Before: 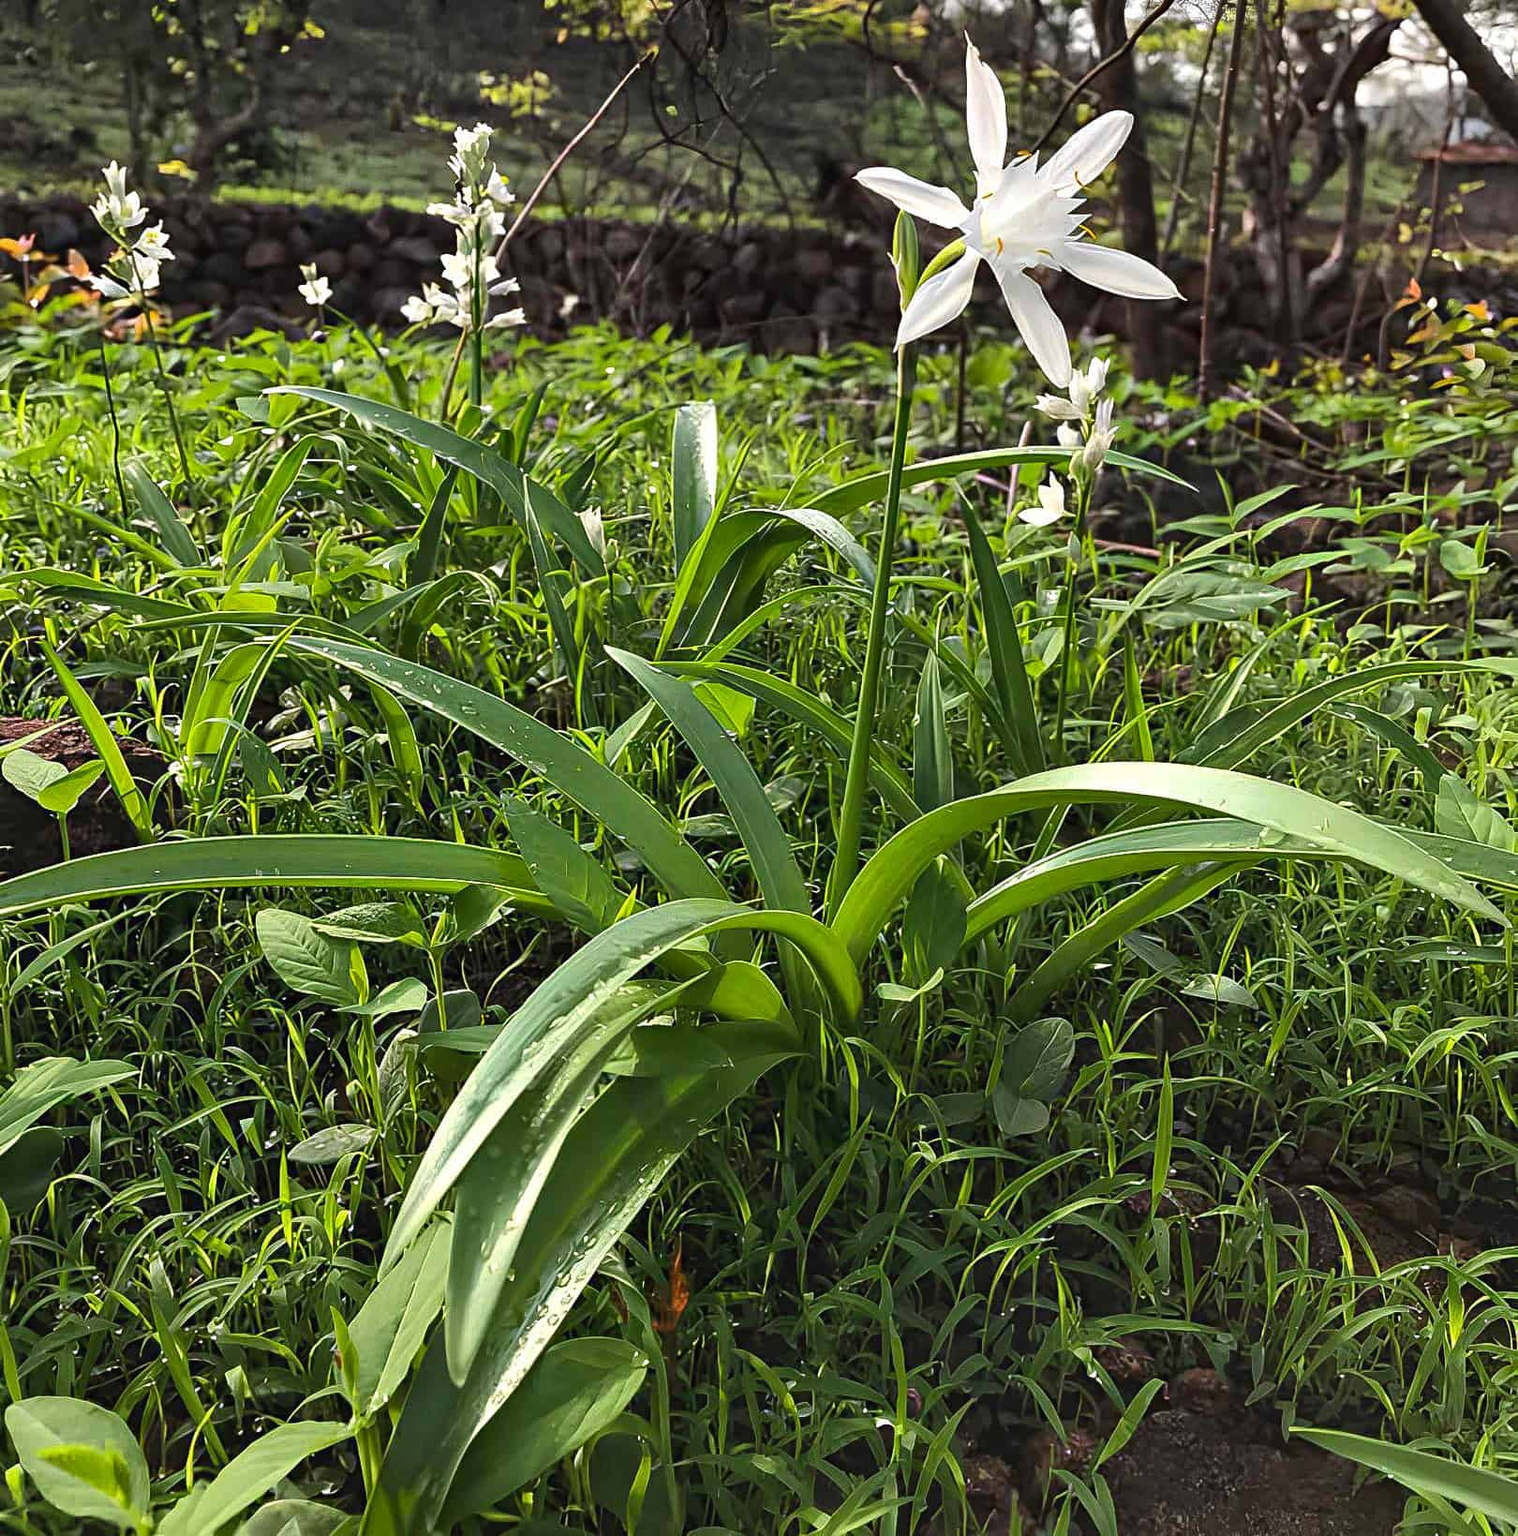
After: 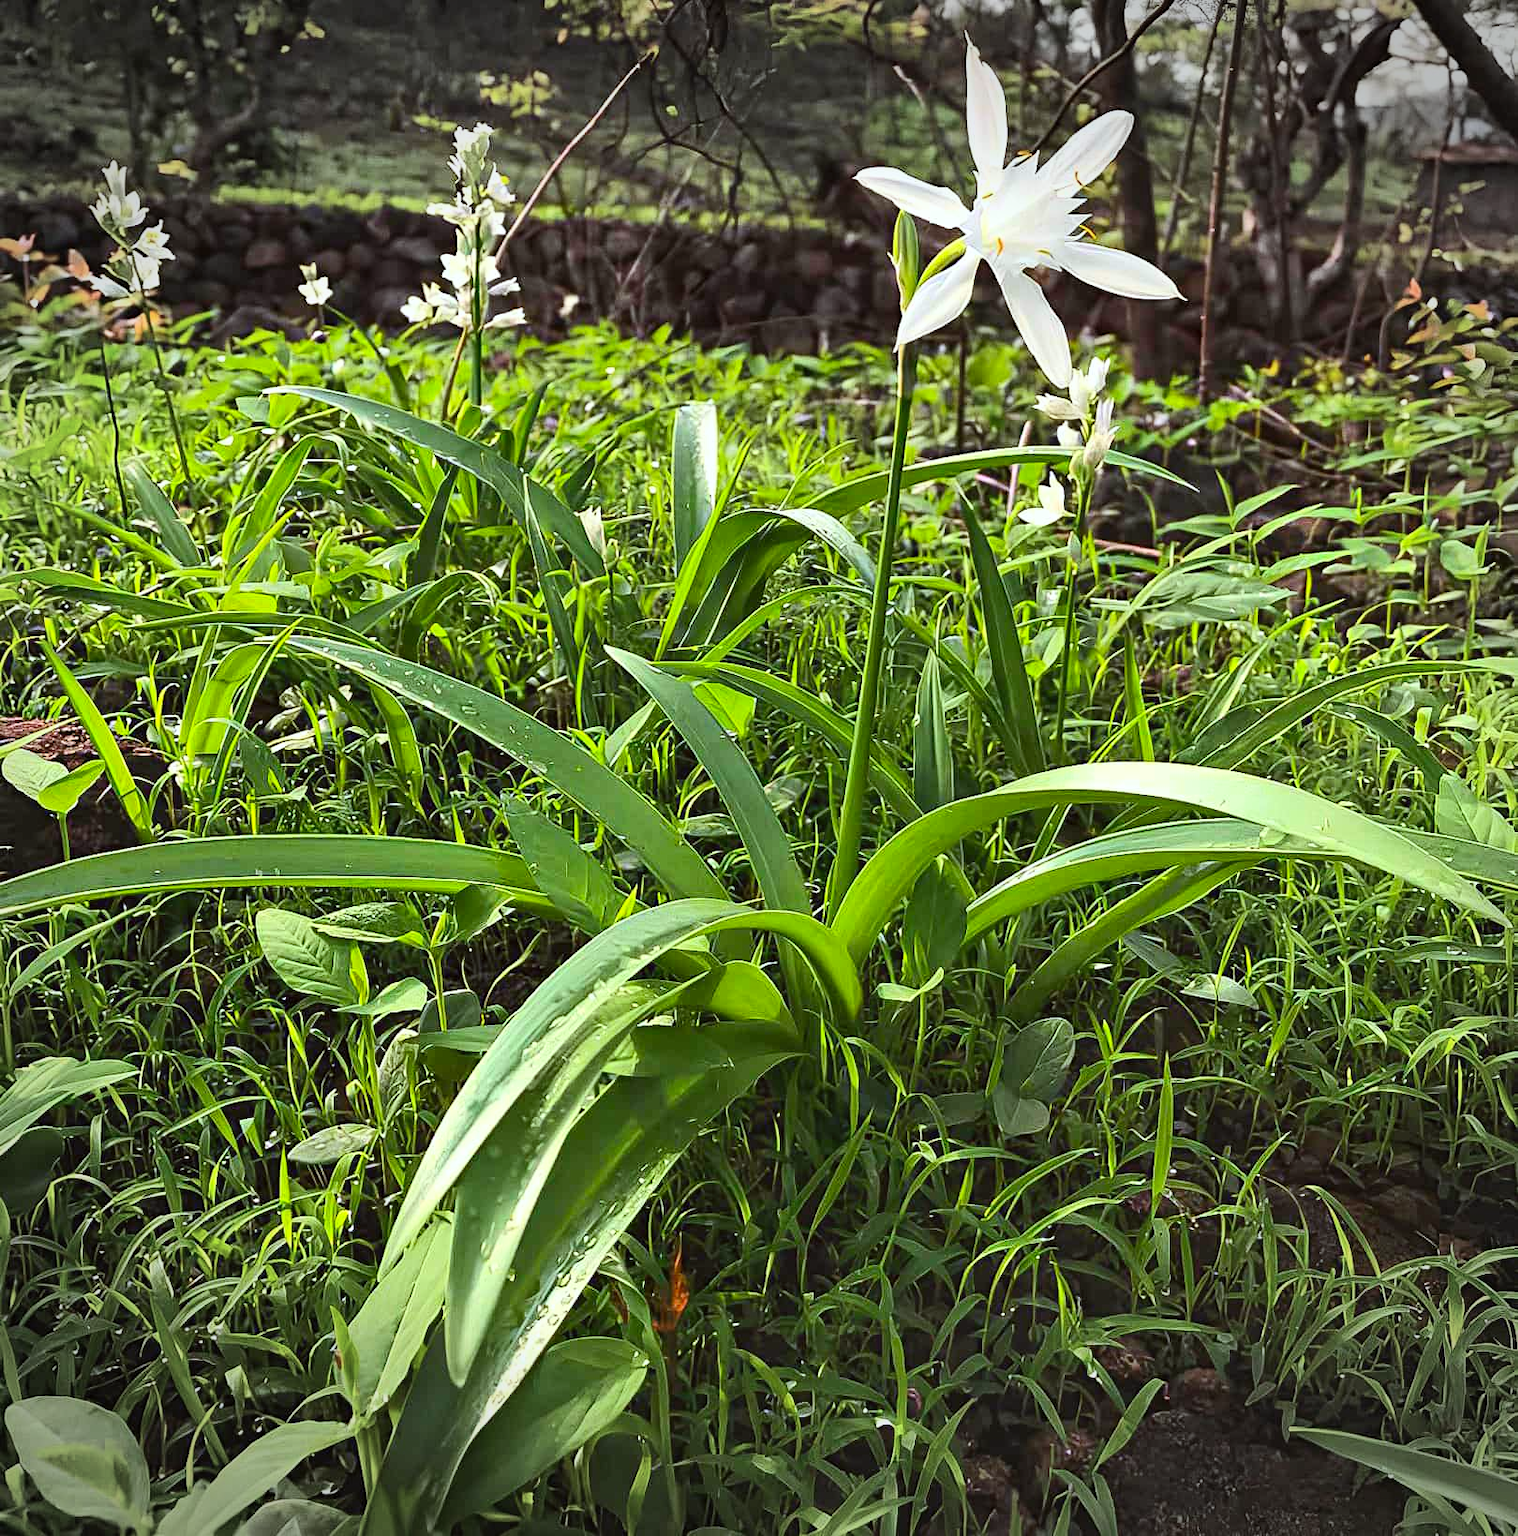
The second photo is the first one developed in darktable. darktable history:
vignetting: fall-off start 88.97%, fall-off radius 44.56%, width/height ratio 1.159
contrast brightness saturation: contrast 0.2, brightness 0.17, saturation 0.228
color correction: highlights a* -2.96, highlights b* -1.9, shadows a* 2.07, shadows b* 2.65
